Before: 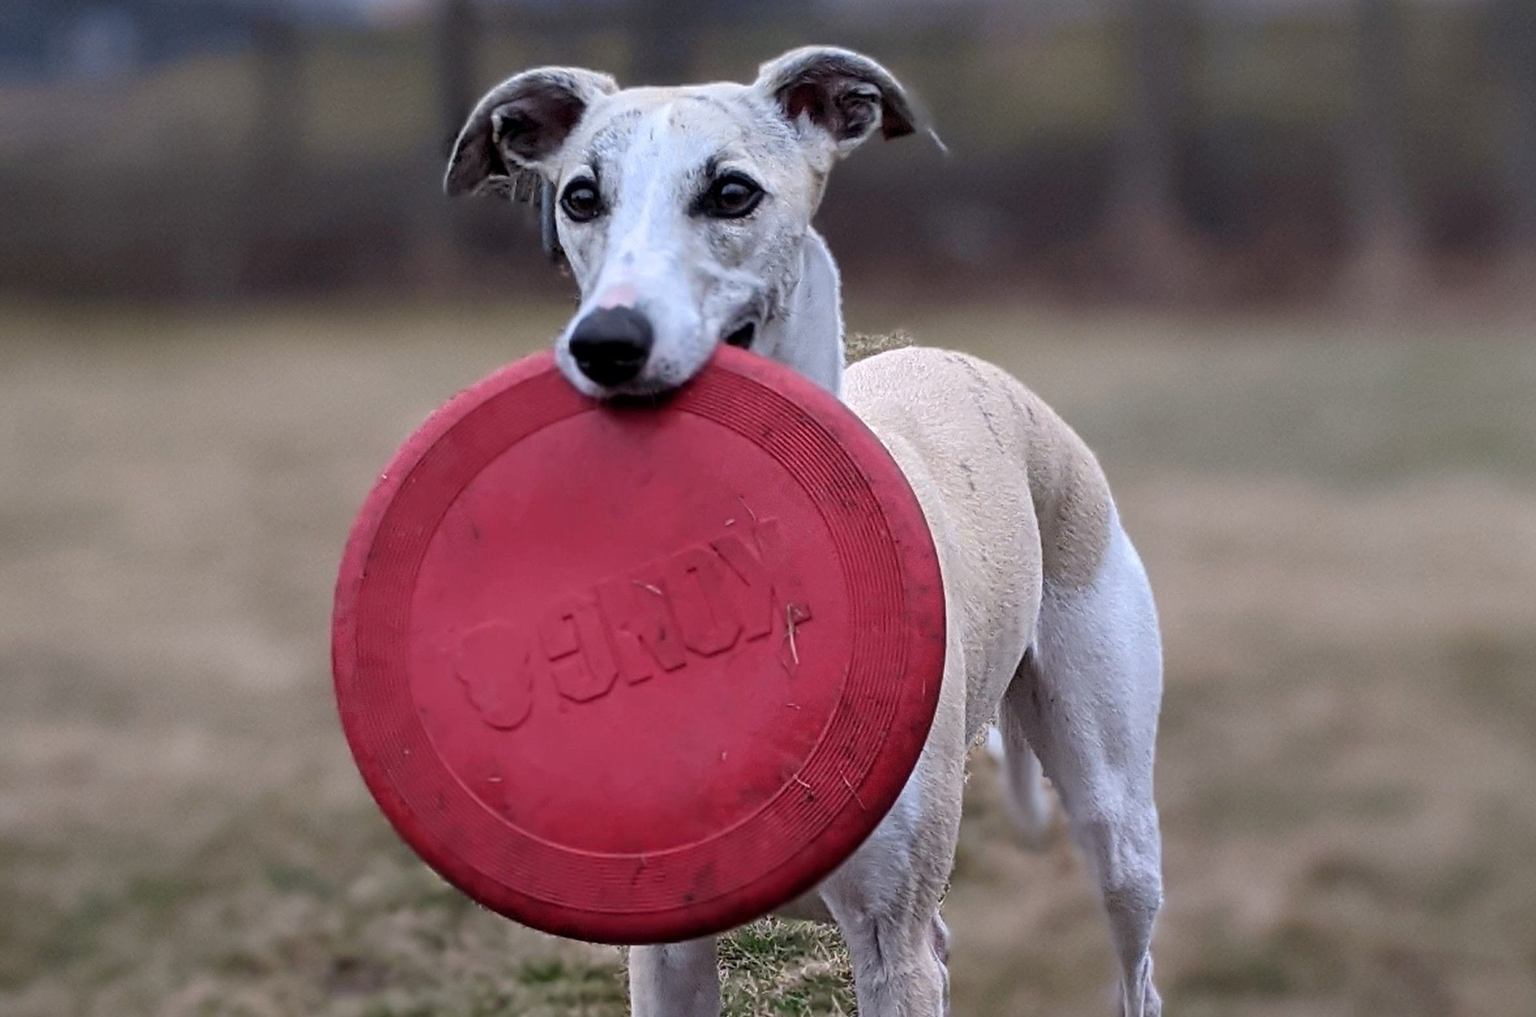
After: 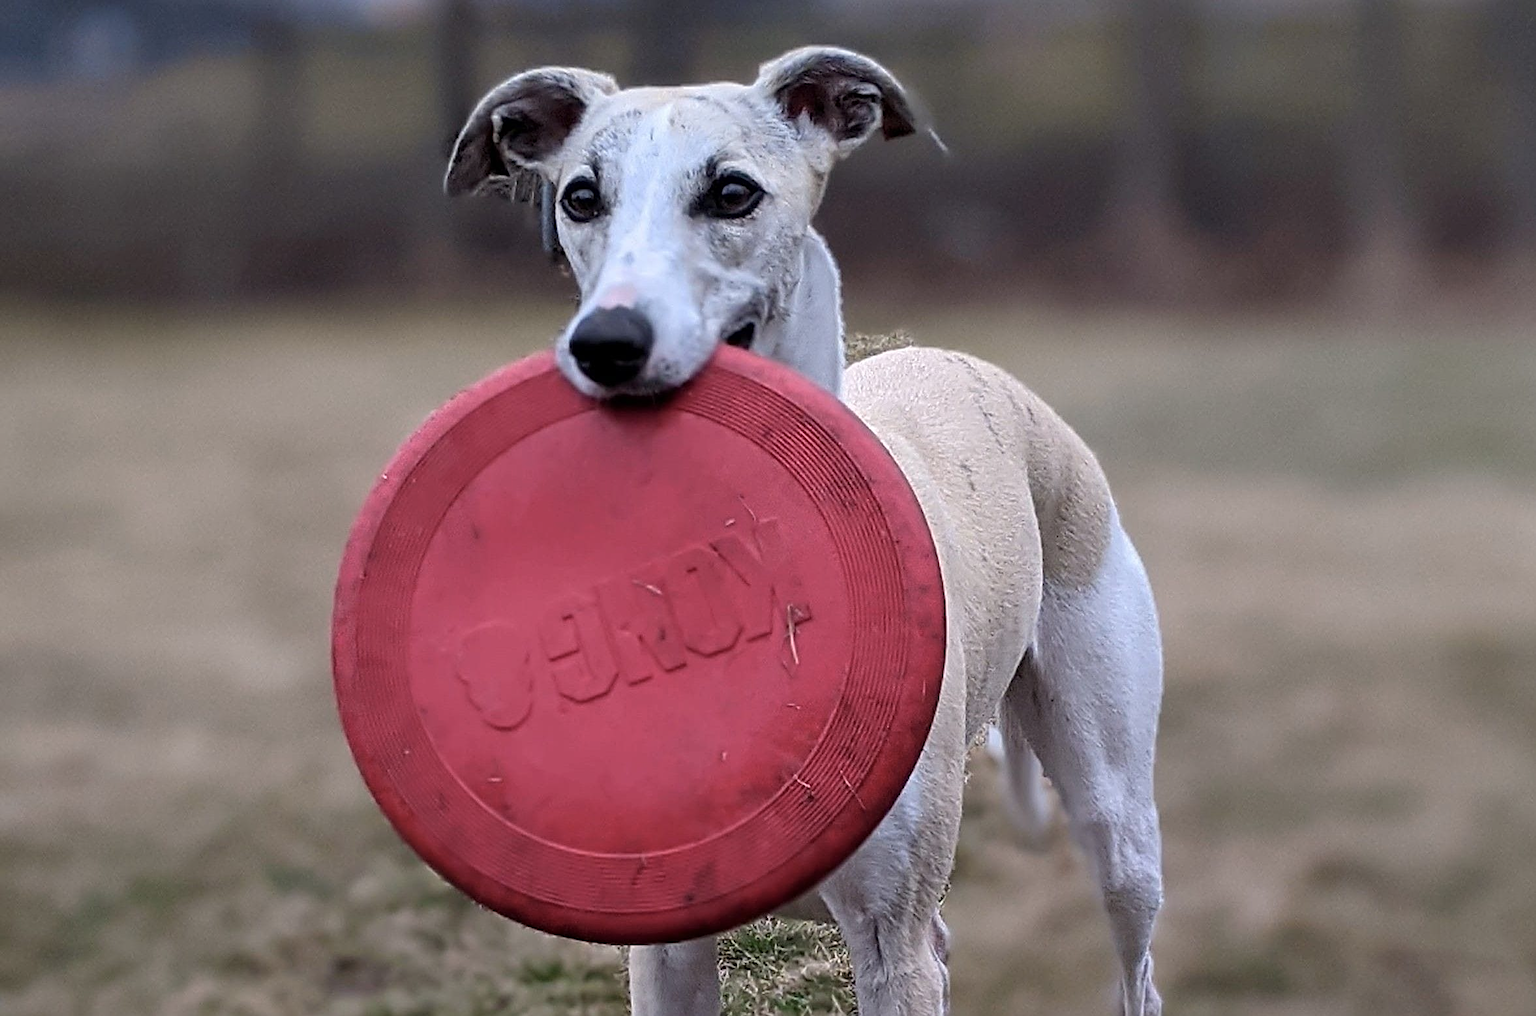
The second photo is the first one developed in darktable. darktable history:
color zones: curves: ch0 [(0, 0.558) (0.143, 0.559) (0.286, 0.529) (0.429, 0.505) (0.571, 0.5) (0.714, 0.5) (0.857, 0.5) (1, 0.558)]; ch1 [(0, 0.469) (0.01, 0.469) (0.12, 0.446) (0.248, 0.469) (0.5, 0.5) (0.748, 0.5) (0.99, 0.469) (1, 0.469)]
sharpen: on, module defaults
